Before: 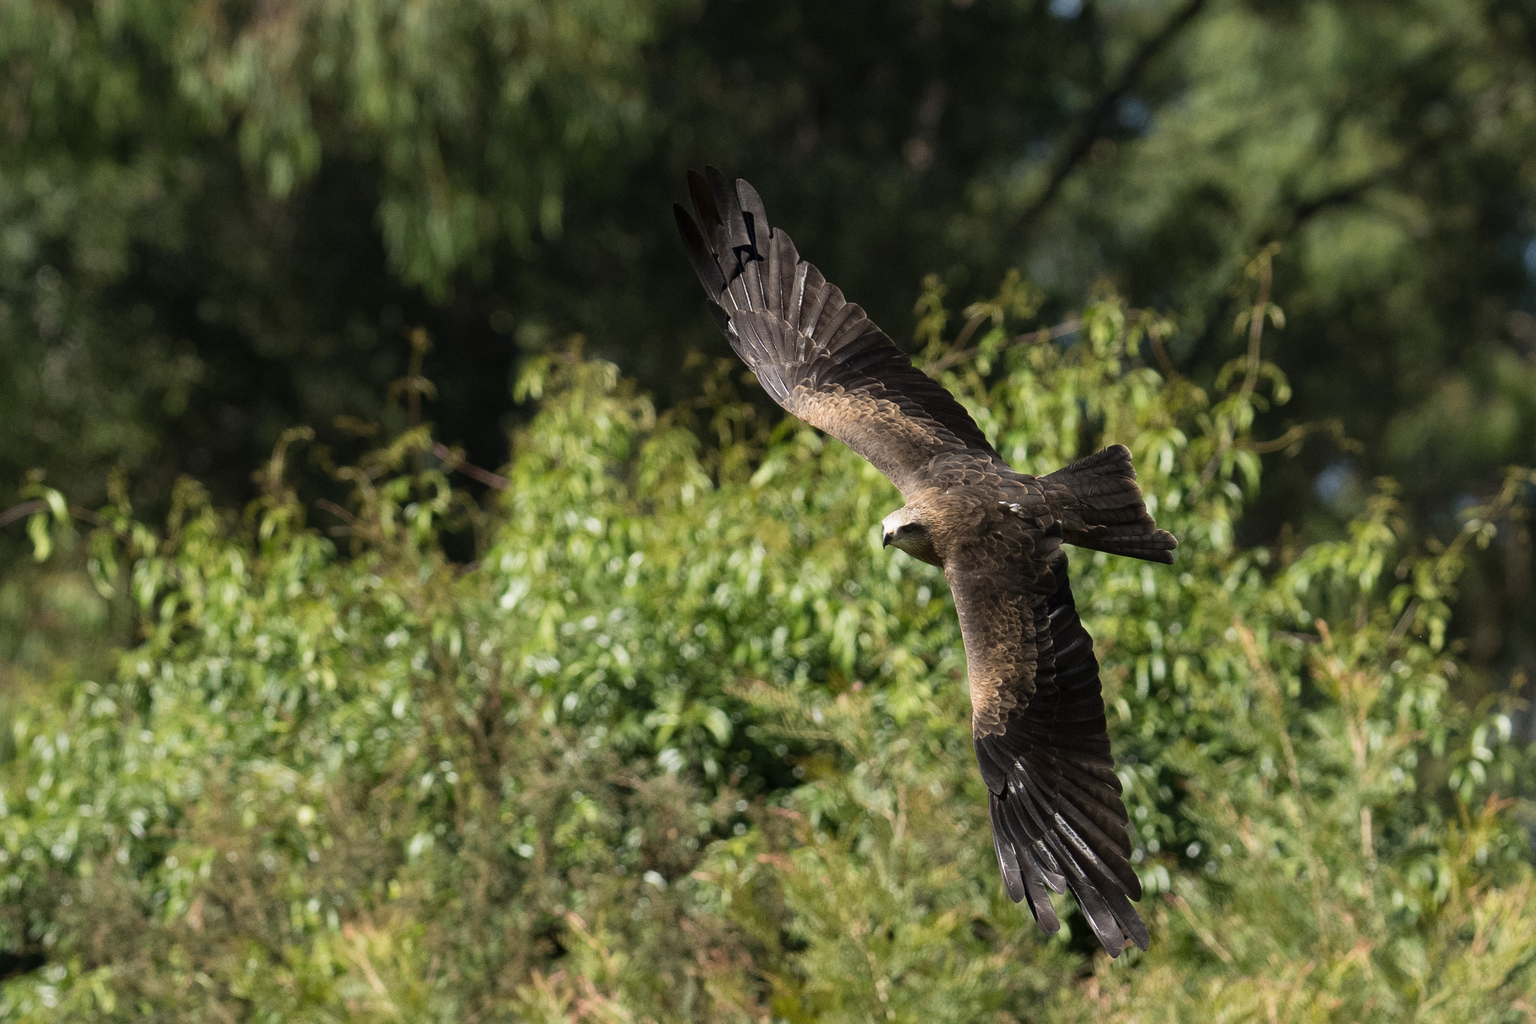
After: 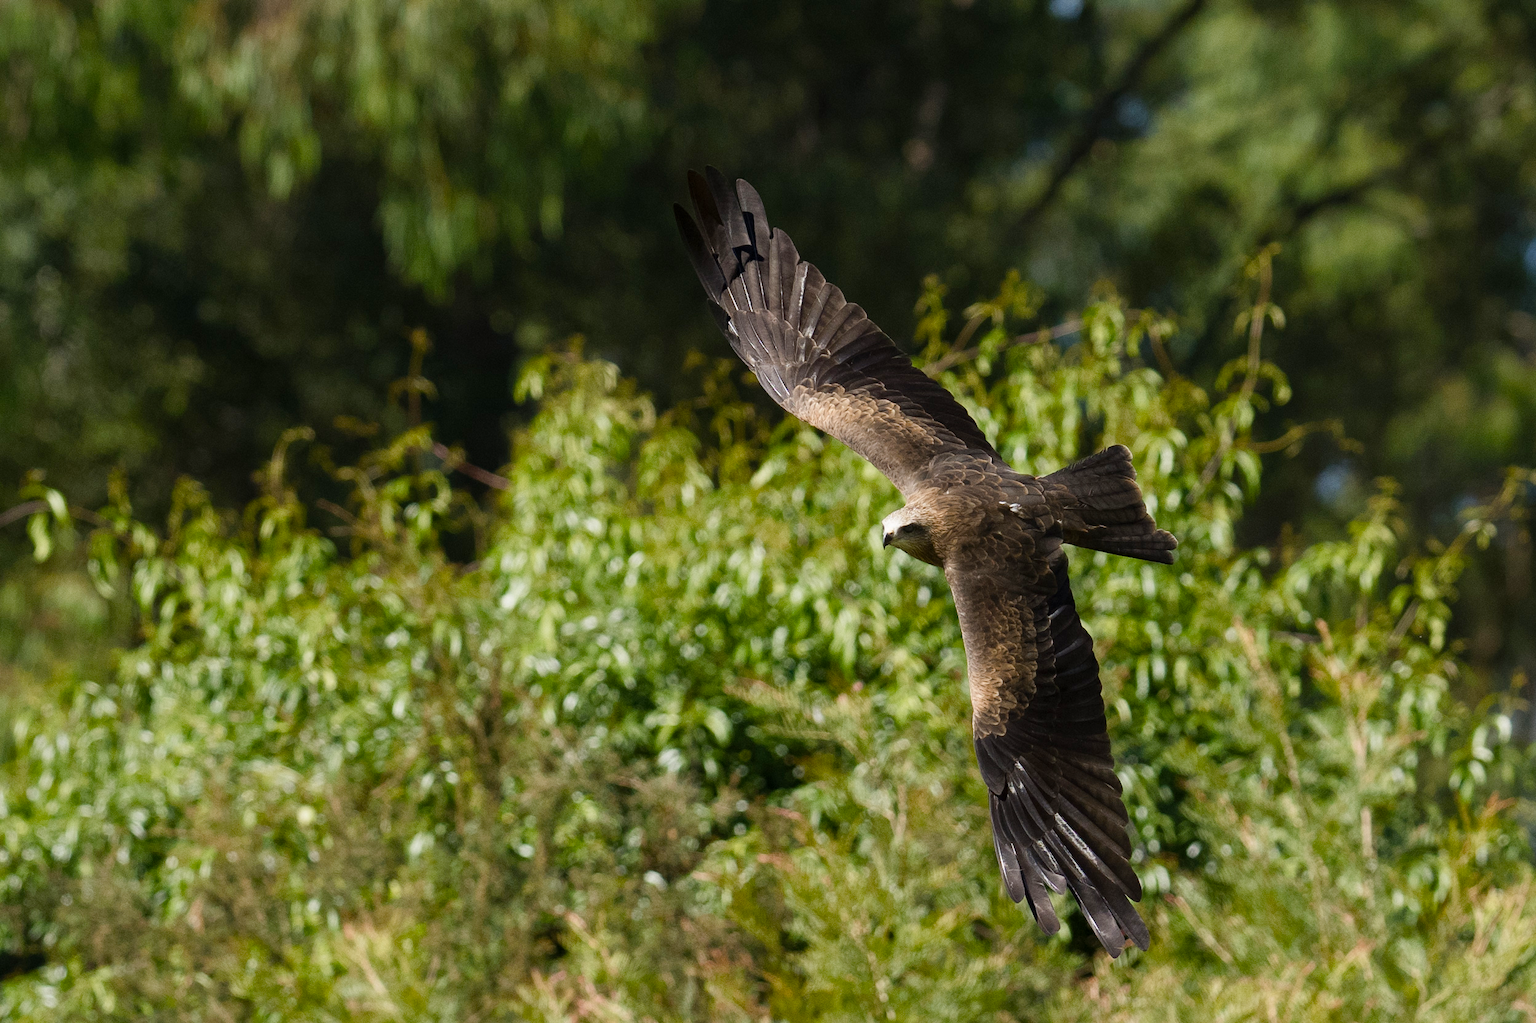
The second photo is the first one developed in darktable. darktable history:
color balance rgb: perceptual saturation grading › global saturation 0.407%, perceptual saturation grading › highlights -17.993%, perceptual saturation grading › mid-tones 32.593%, perceptual saturation grading › shadows 50.494%, global vibrance 0.292%
